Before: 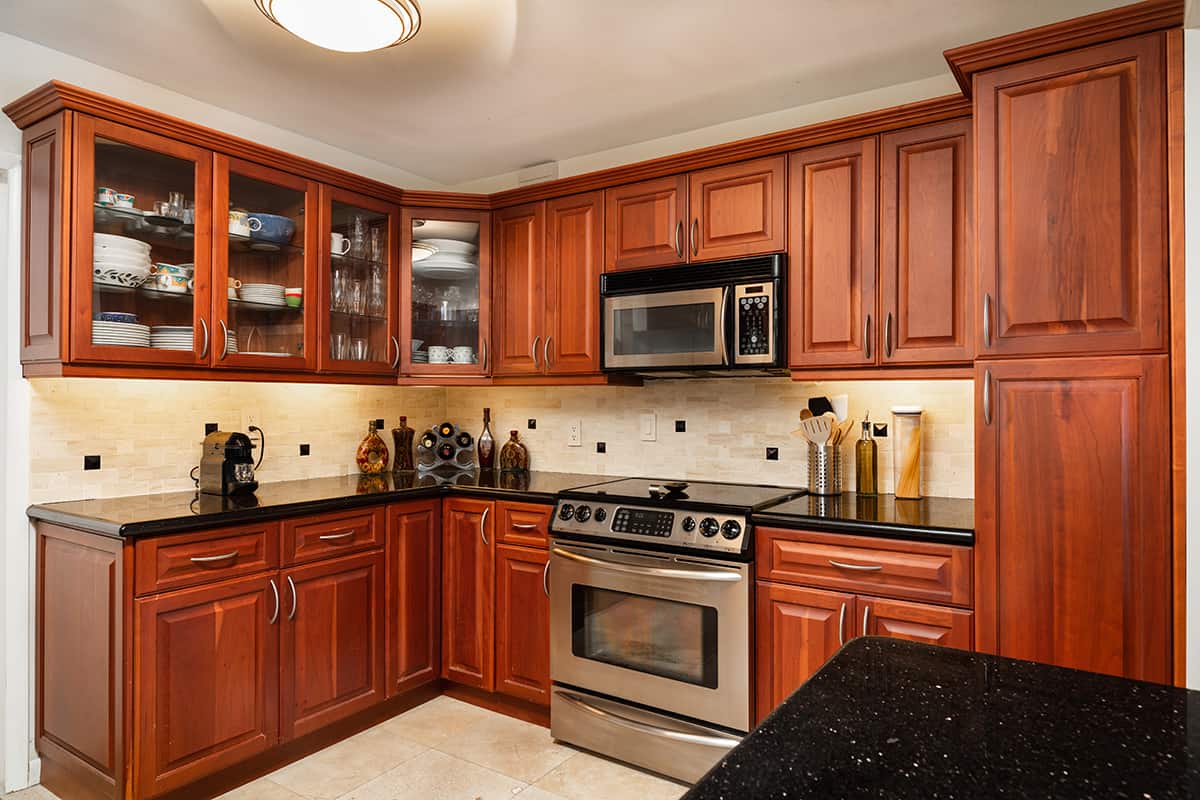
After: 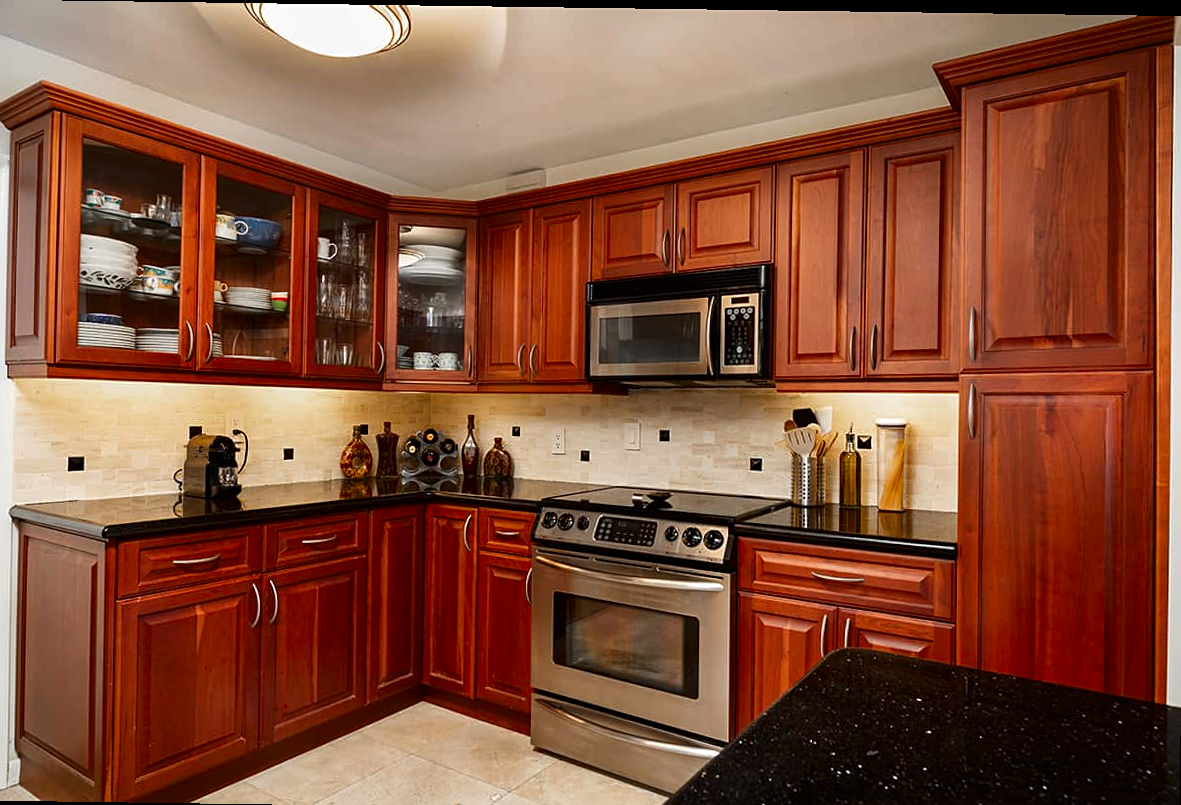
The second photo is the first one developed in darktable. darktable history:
rotate and perspective: rotation 0.8°, automatic cropping off
contrast brightness saturation: contrast 0.07, brightness -0.13, saturation 0.06
crop and rotate: left 1.774%, right 0.633%, bottom 1.28%
sharpen: amount 0.2
